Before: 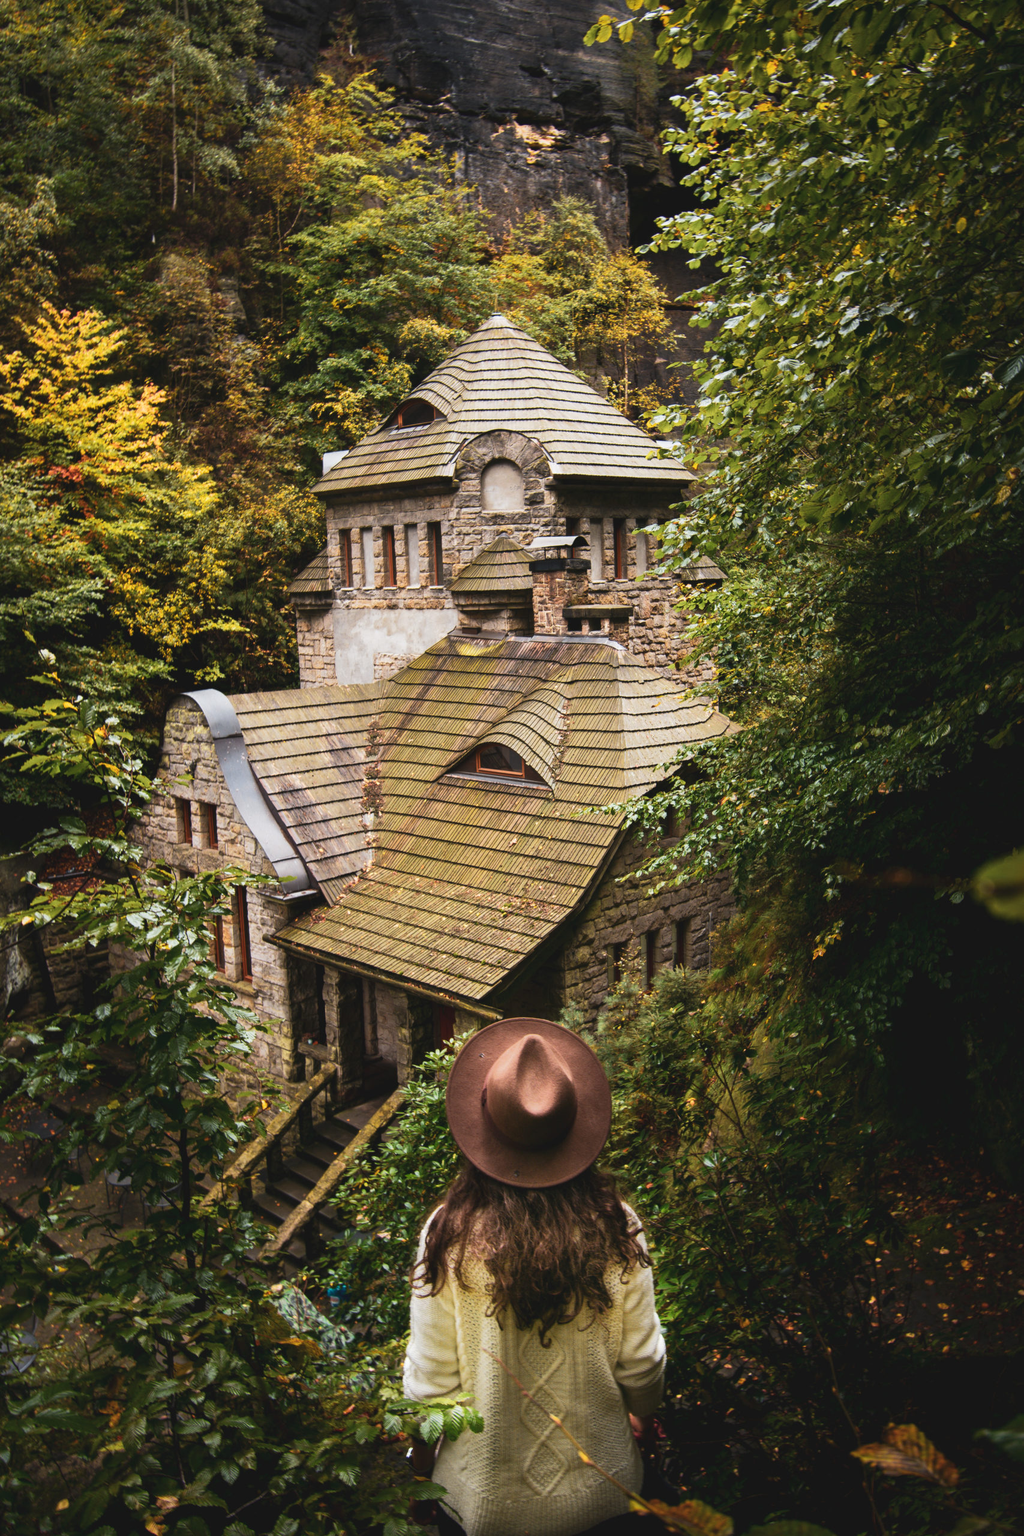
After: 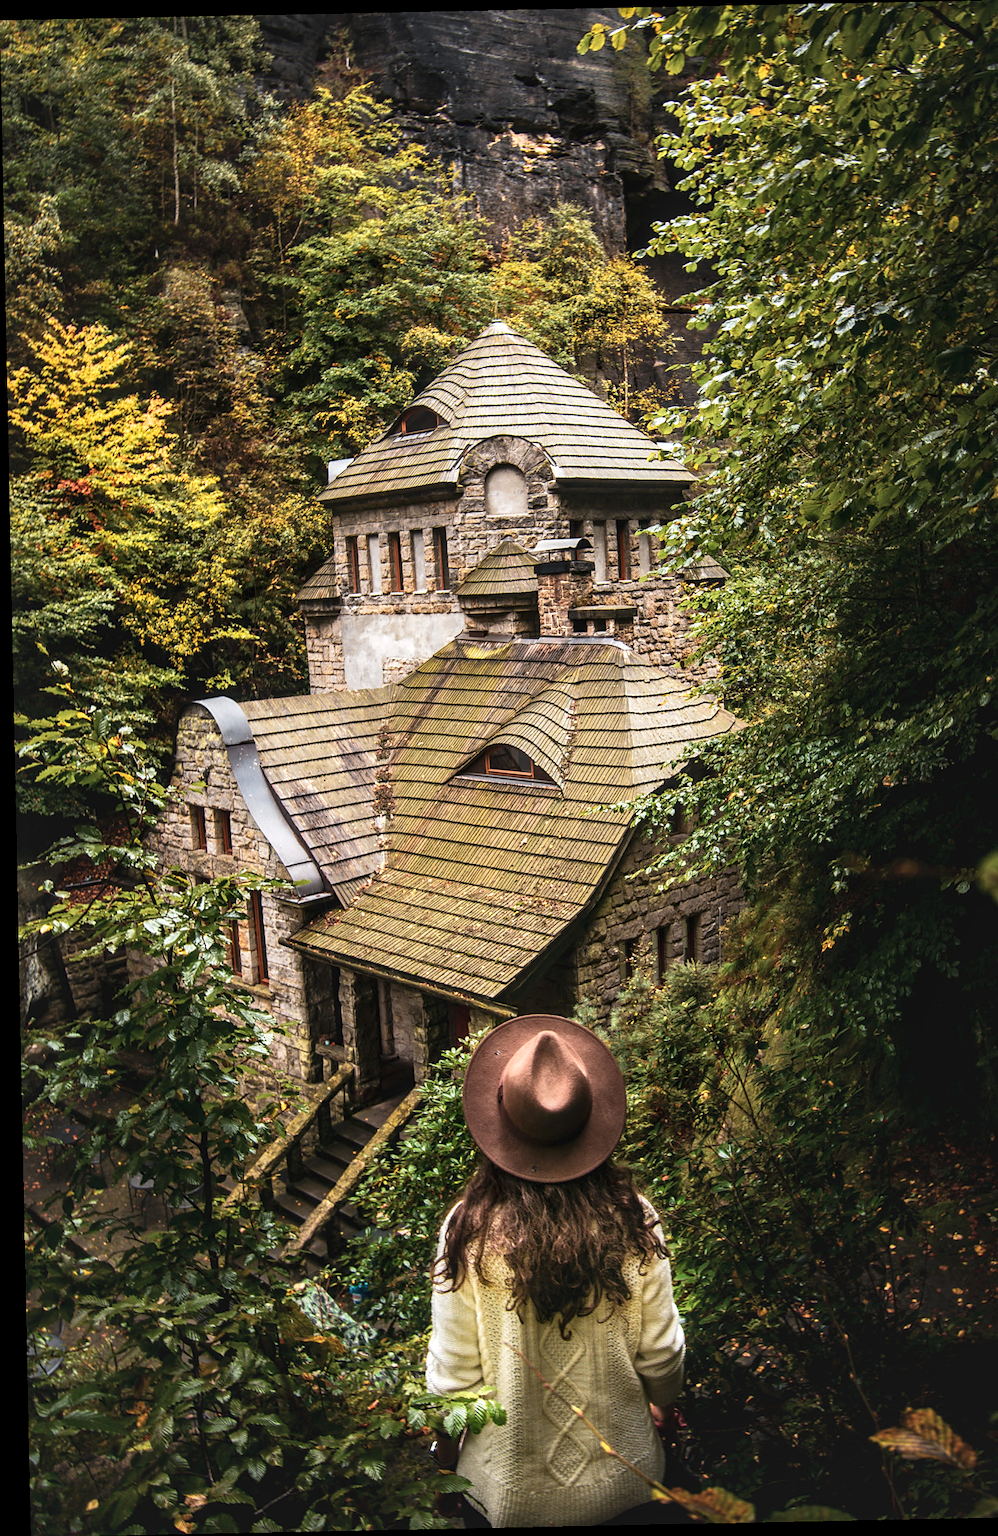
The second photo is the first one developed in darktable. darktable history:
rotate and perspective: rotation -1.17°, automatic cropping off
sharpen: radius 1.864, amount 0.398, threshold 1.271
crop: right 4.126%, bottom 0.031%
local contrast: highlights 59%, detail 145%
